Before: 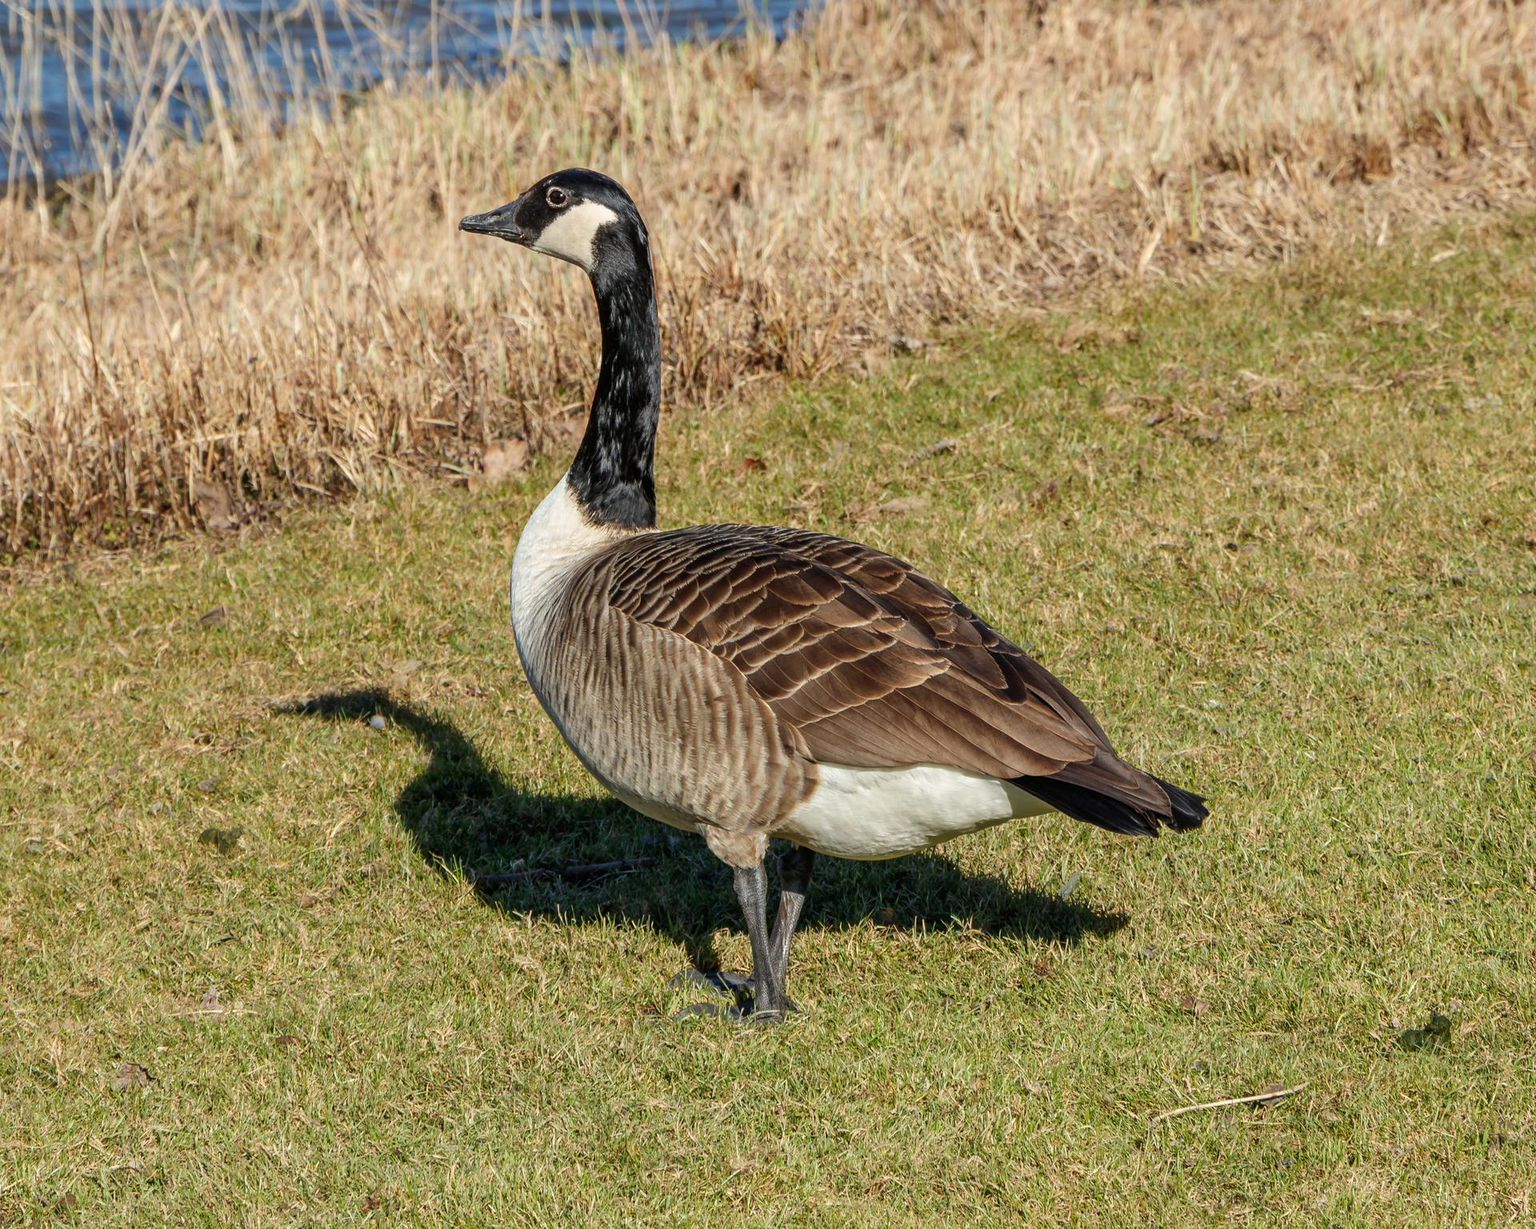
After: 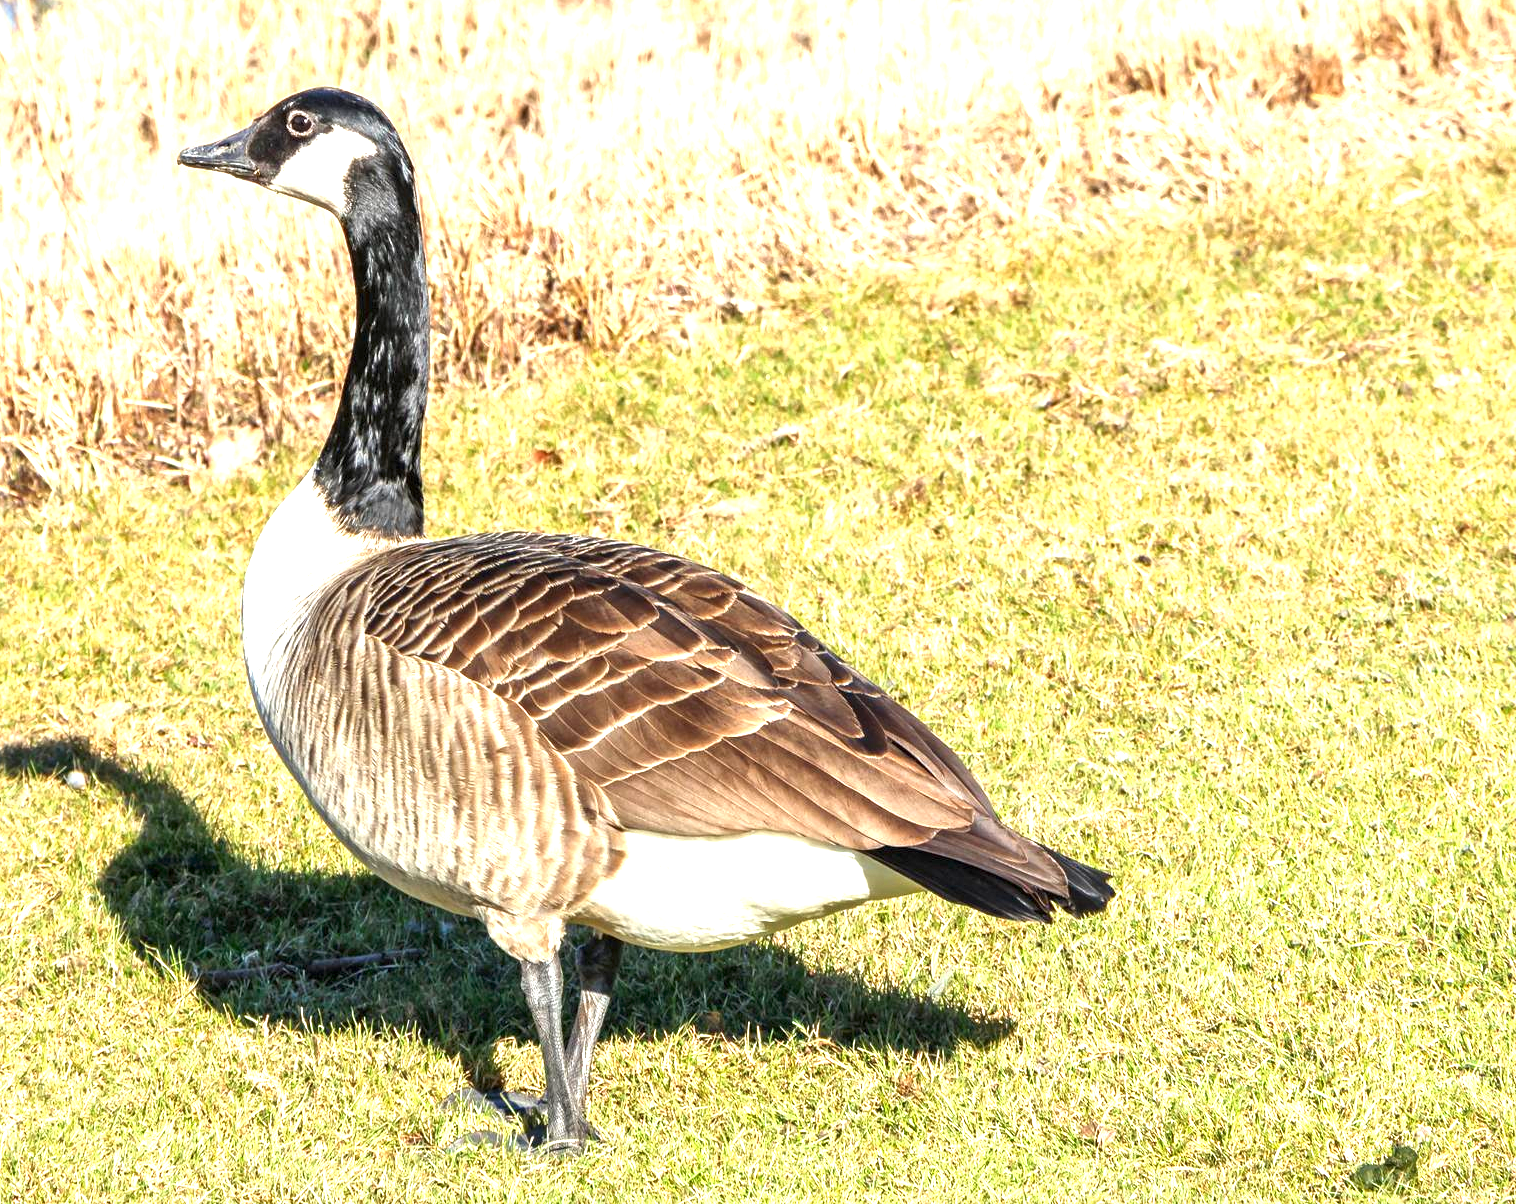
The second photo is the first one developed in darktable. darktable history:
crop and rotate: left 20.628%, top 8.017%, right 0.37%, bottom 13.574%
exposure: black level correction 0, exposure 1.745 EV, compensate highlight preservation false
local contrast: mode bilateral grid, contrast 21, coarseness 51, detail 119%, midtone range 0.2
